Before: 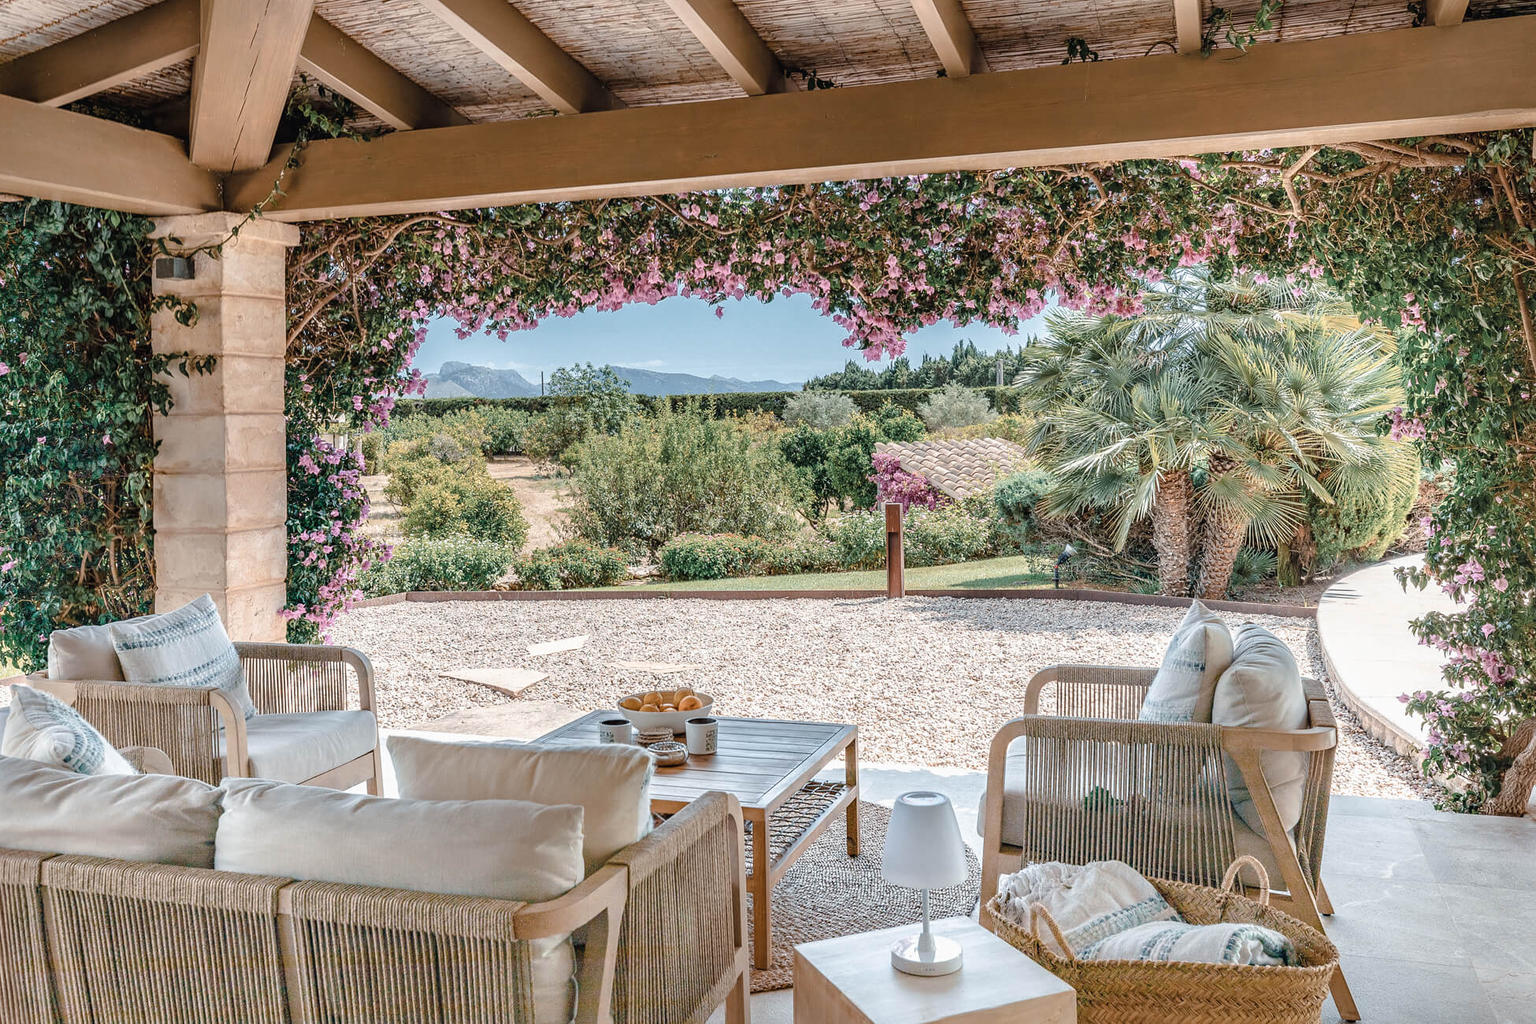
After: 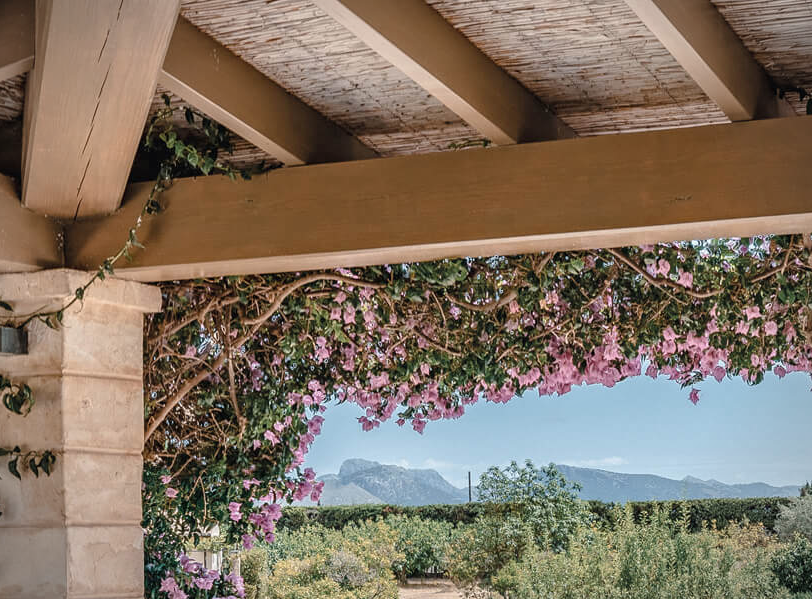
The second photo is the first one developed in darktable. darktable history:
shadows and highlights: shadows 24.94, highlights -25.42
vignetting: fall-off start 84.7%, fall-off radius 80.78%, width/height ratio 1.218, unbound false
crop and rotate: left 11.276%, top 0.068%, right 47.041%, bottom 53.828%
